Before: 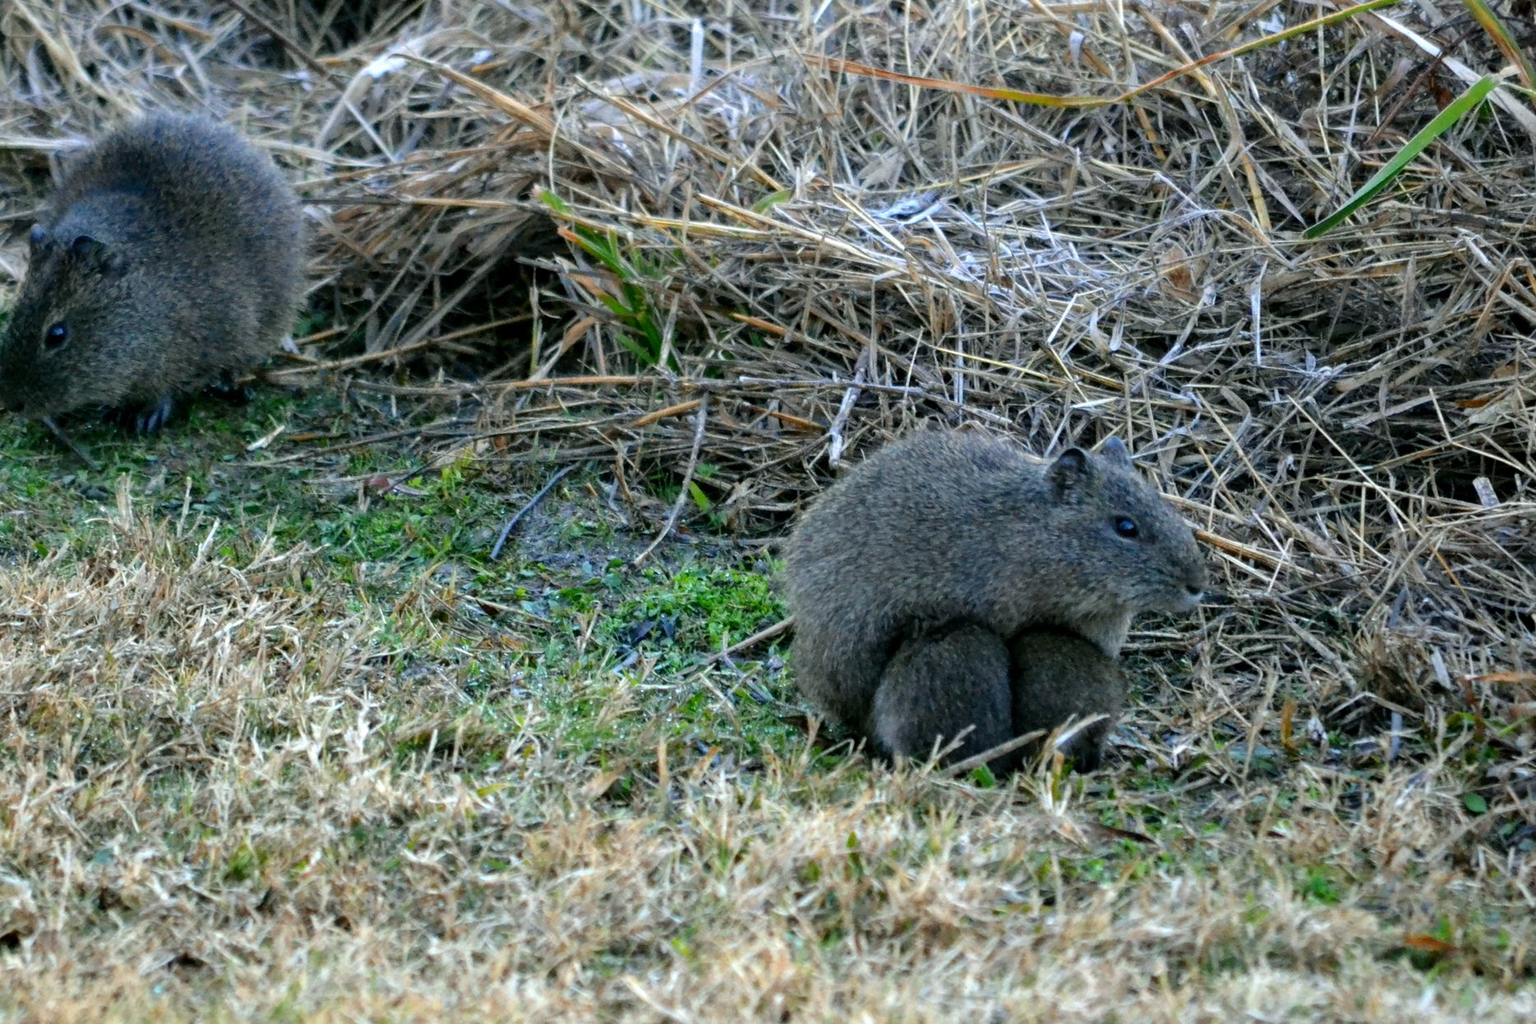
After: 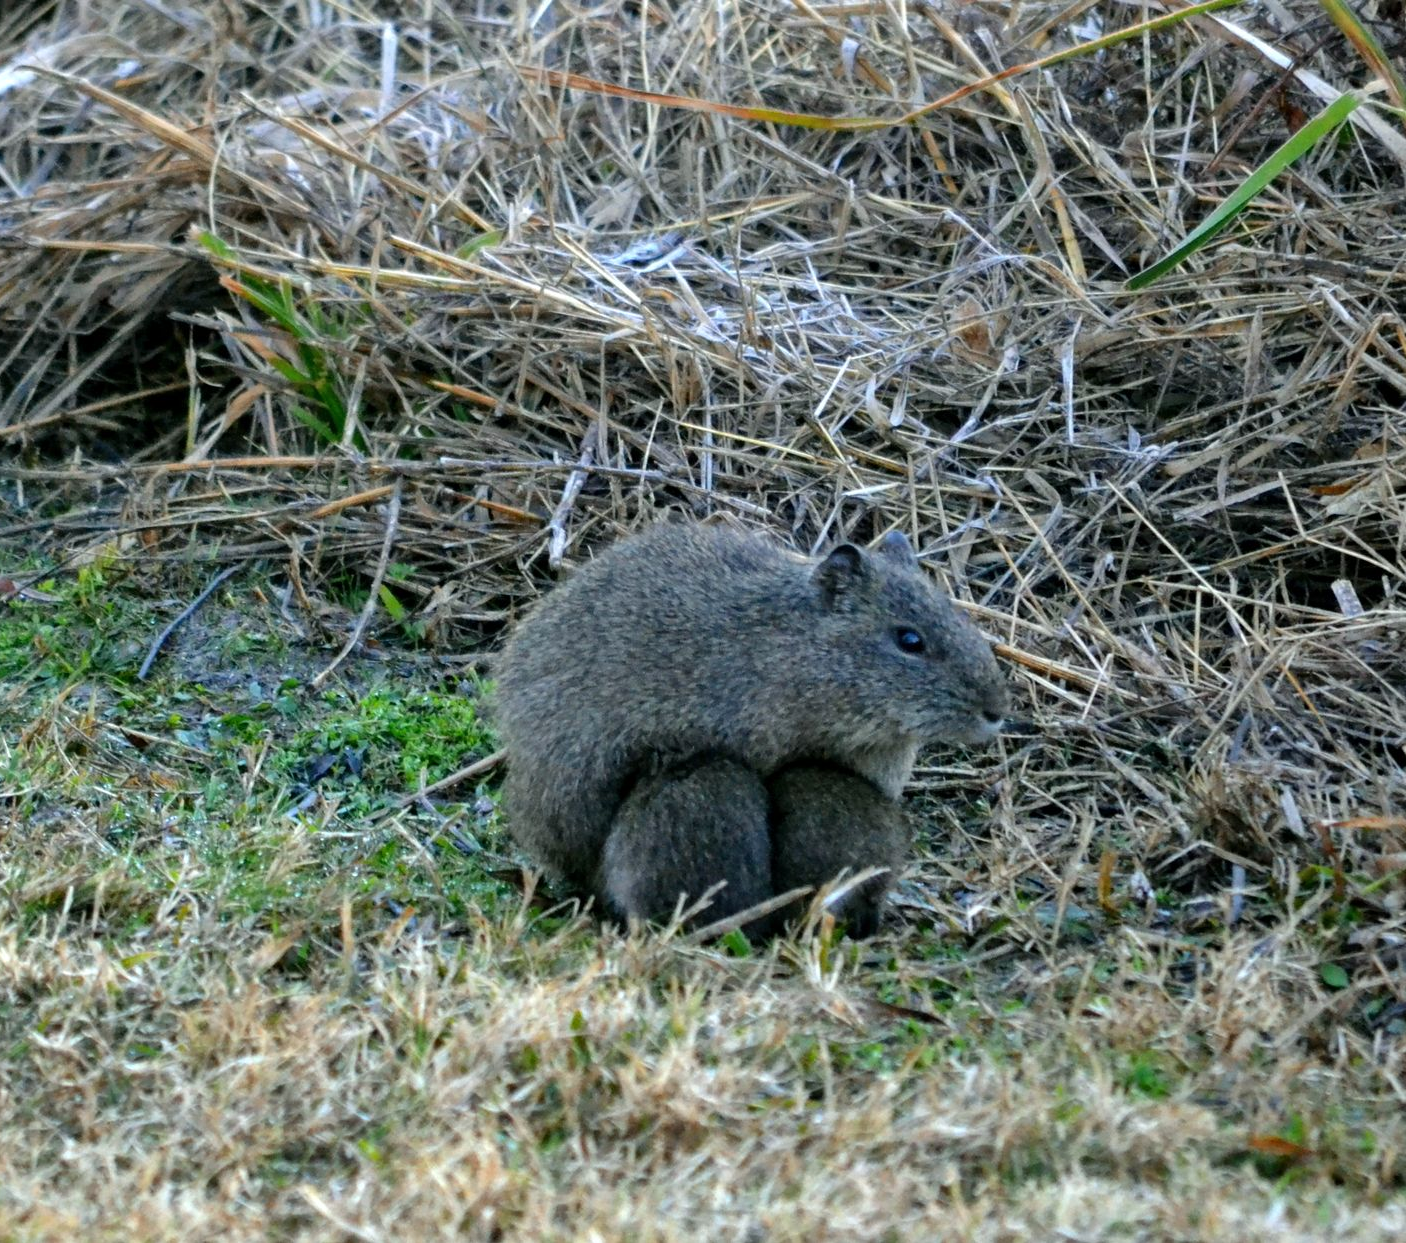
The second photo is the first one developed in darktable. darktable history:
shadows and highlights: soften with gaussian
crop and rotate: left 24.6%
tone equalizer: on, module defaults
rotate and perspective: automatic cropping off
